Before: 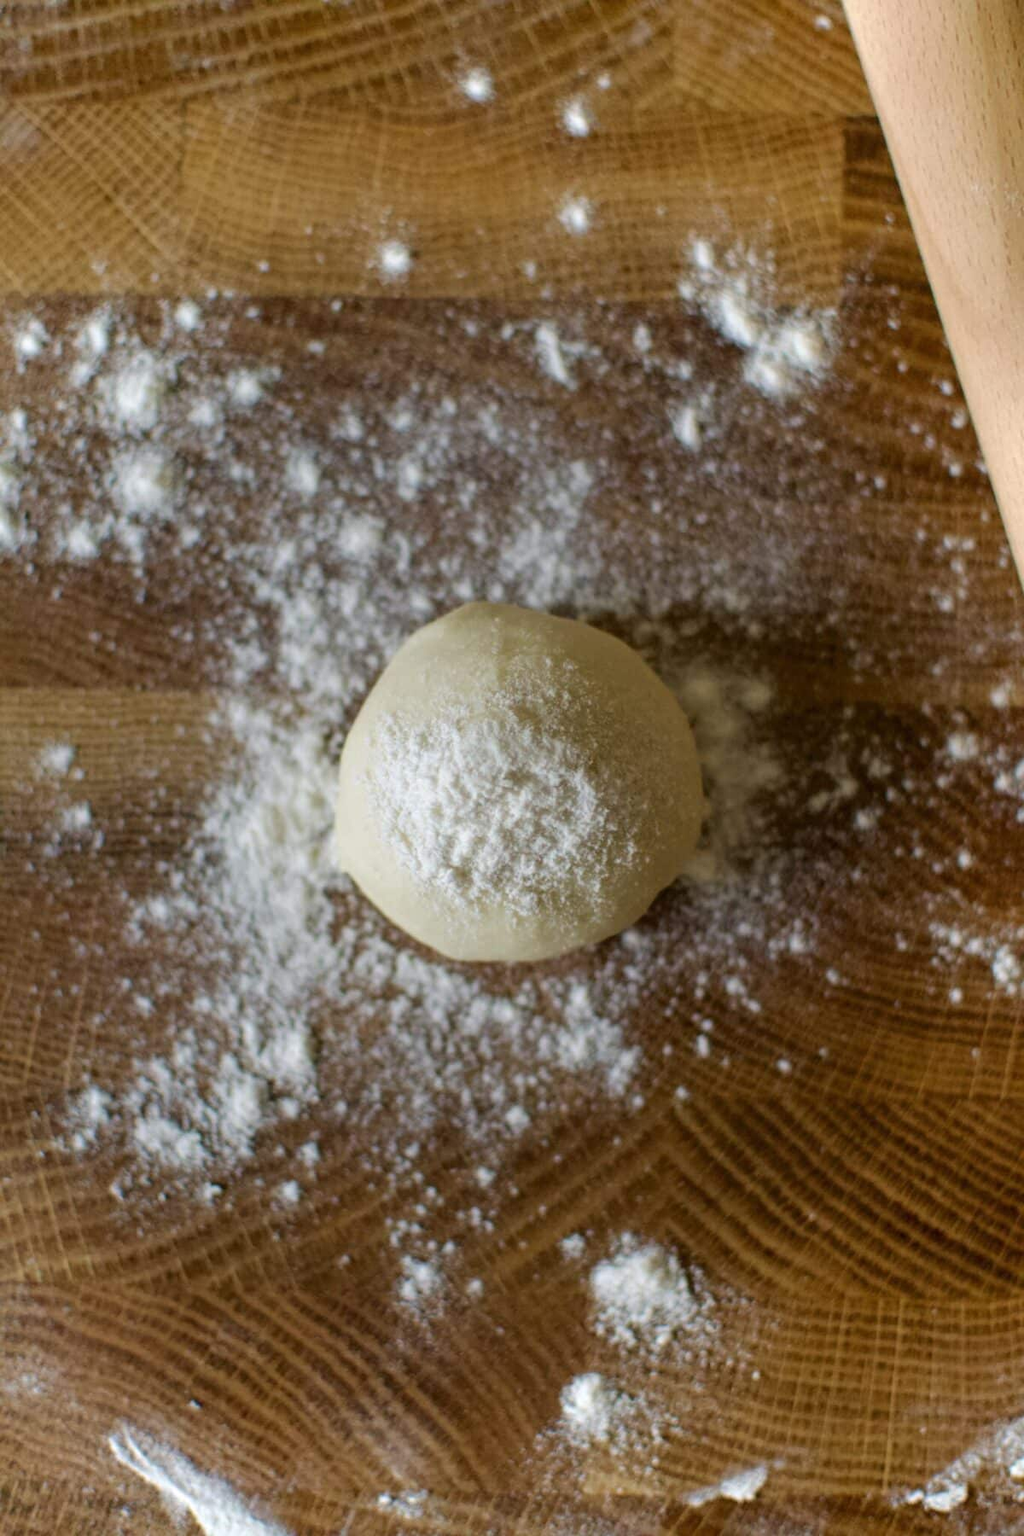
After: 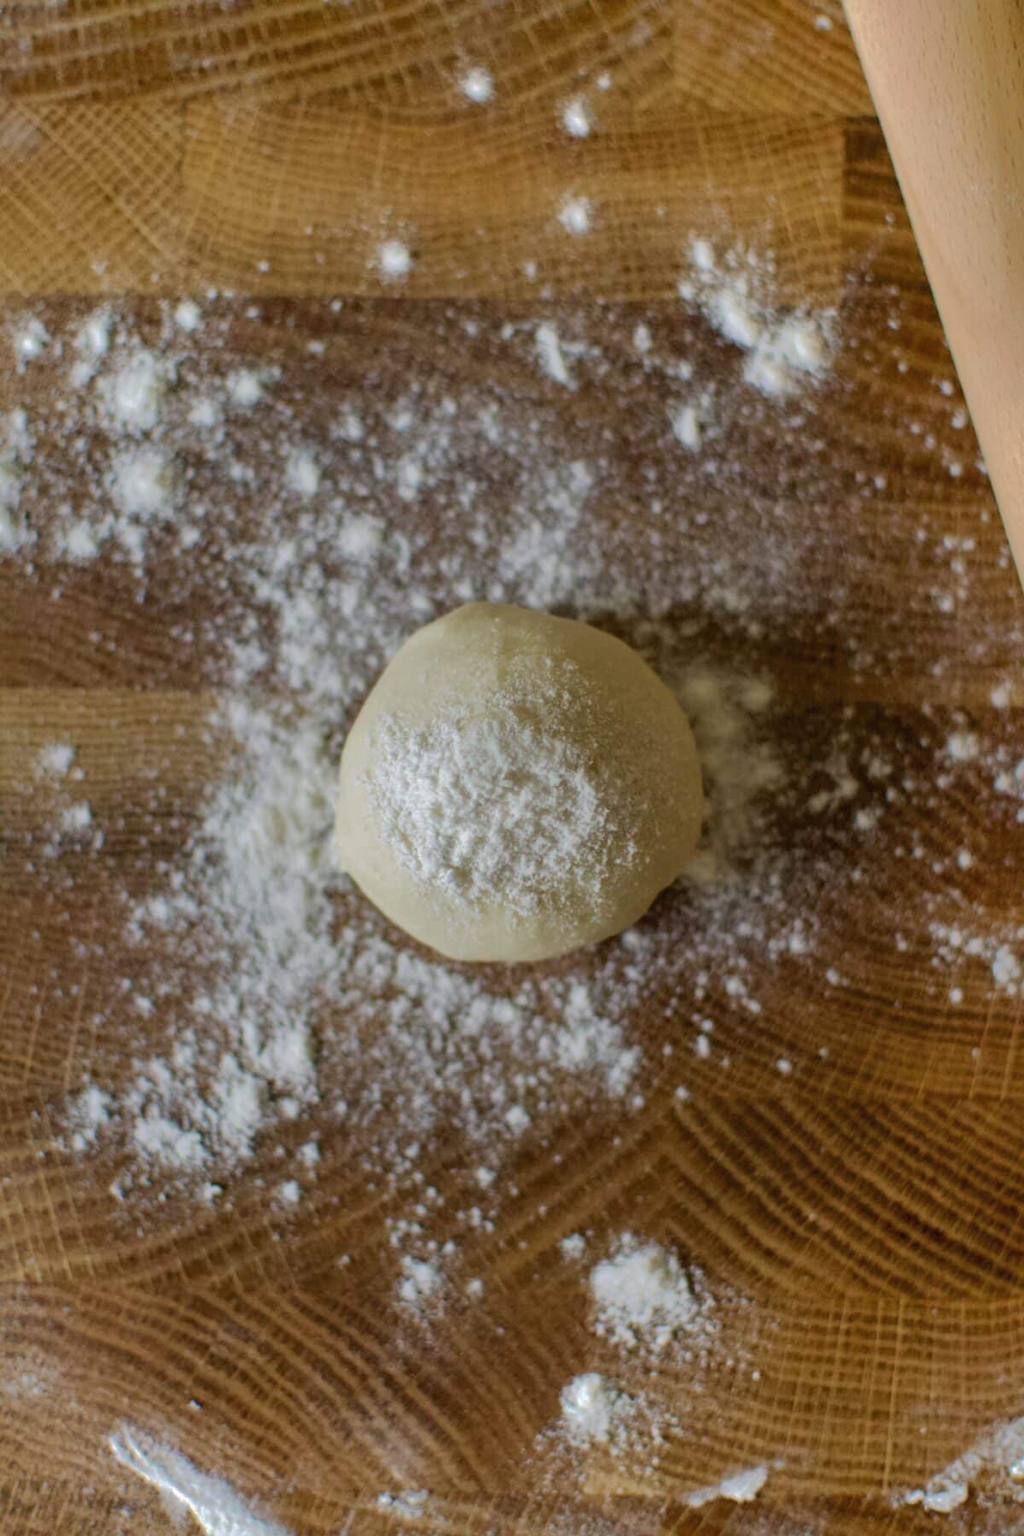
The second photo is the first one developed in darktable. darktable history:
shadows and highlights: shadows 37.94, highlights -74.11
